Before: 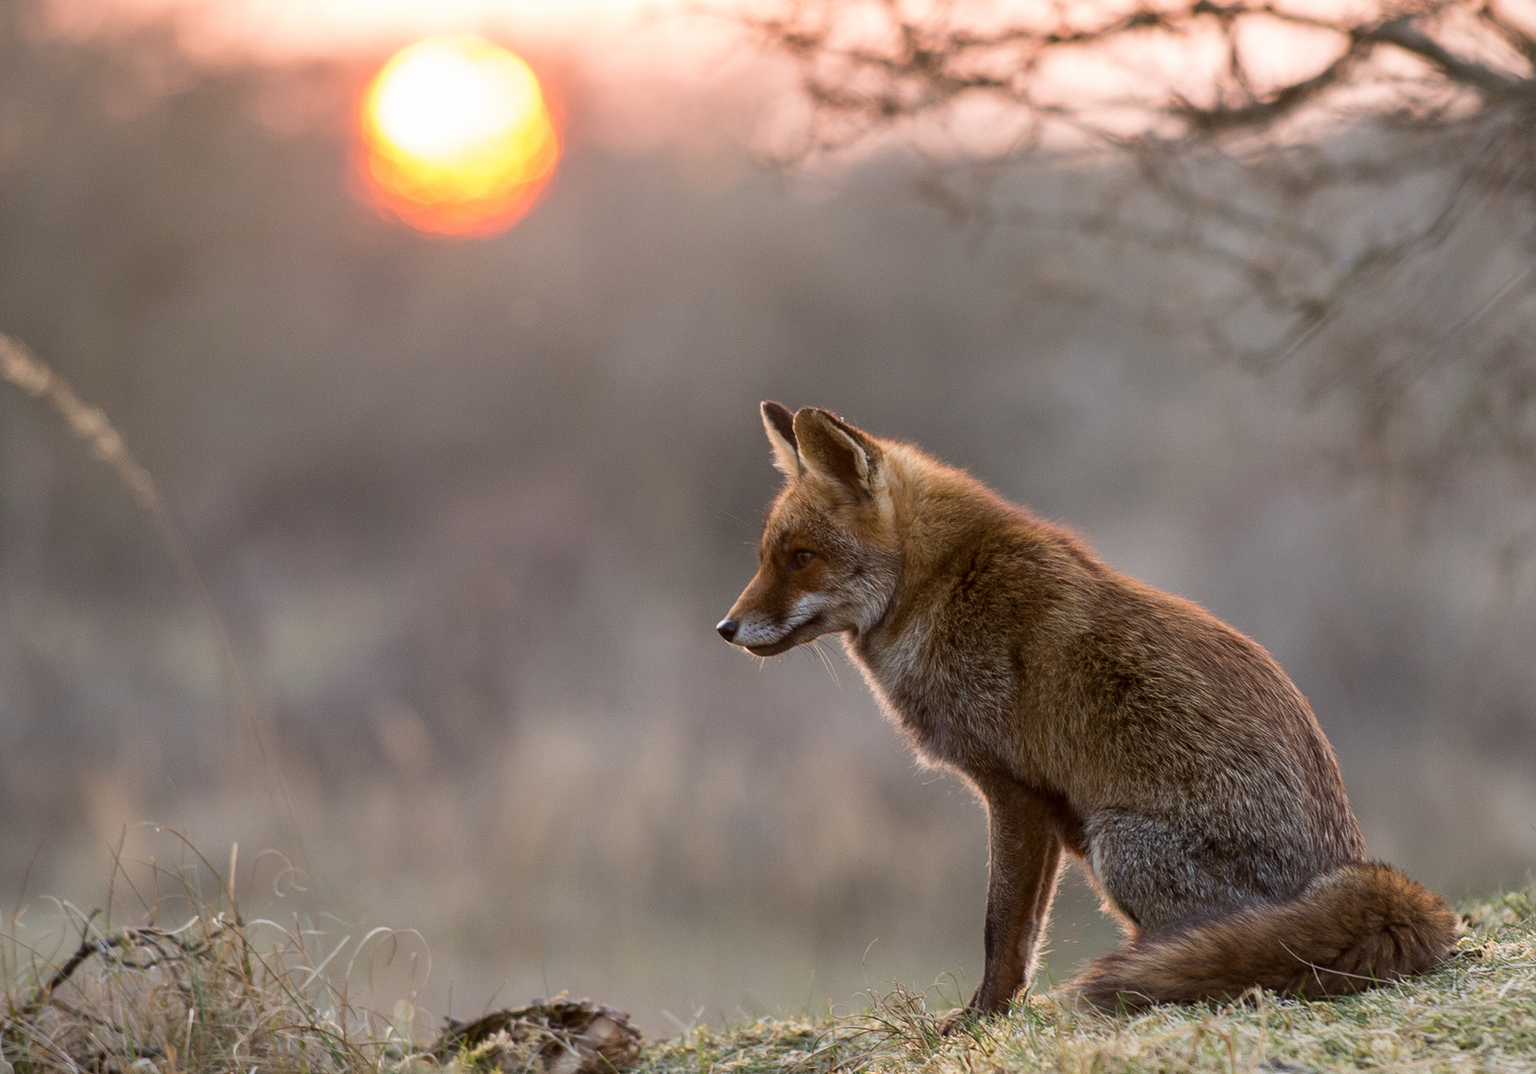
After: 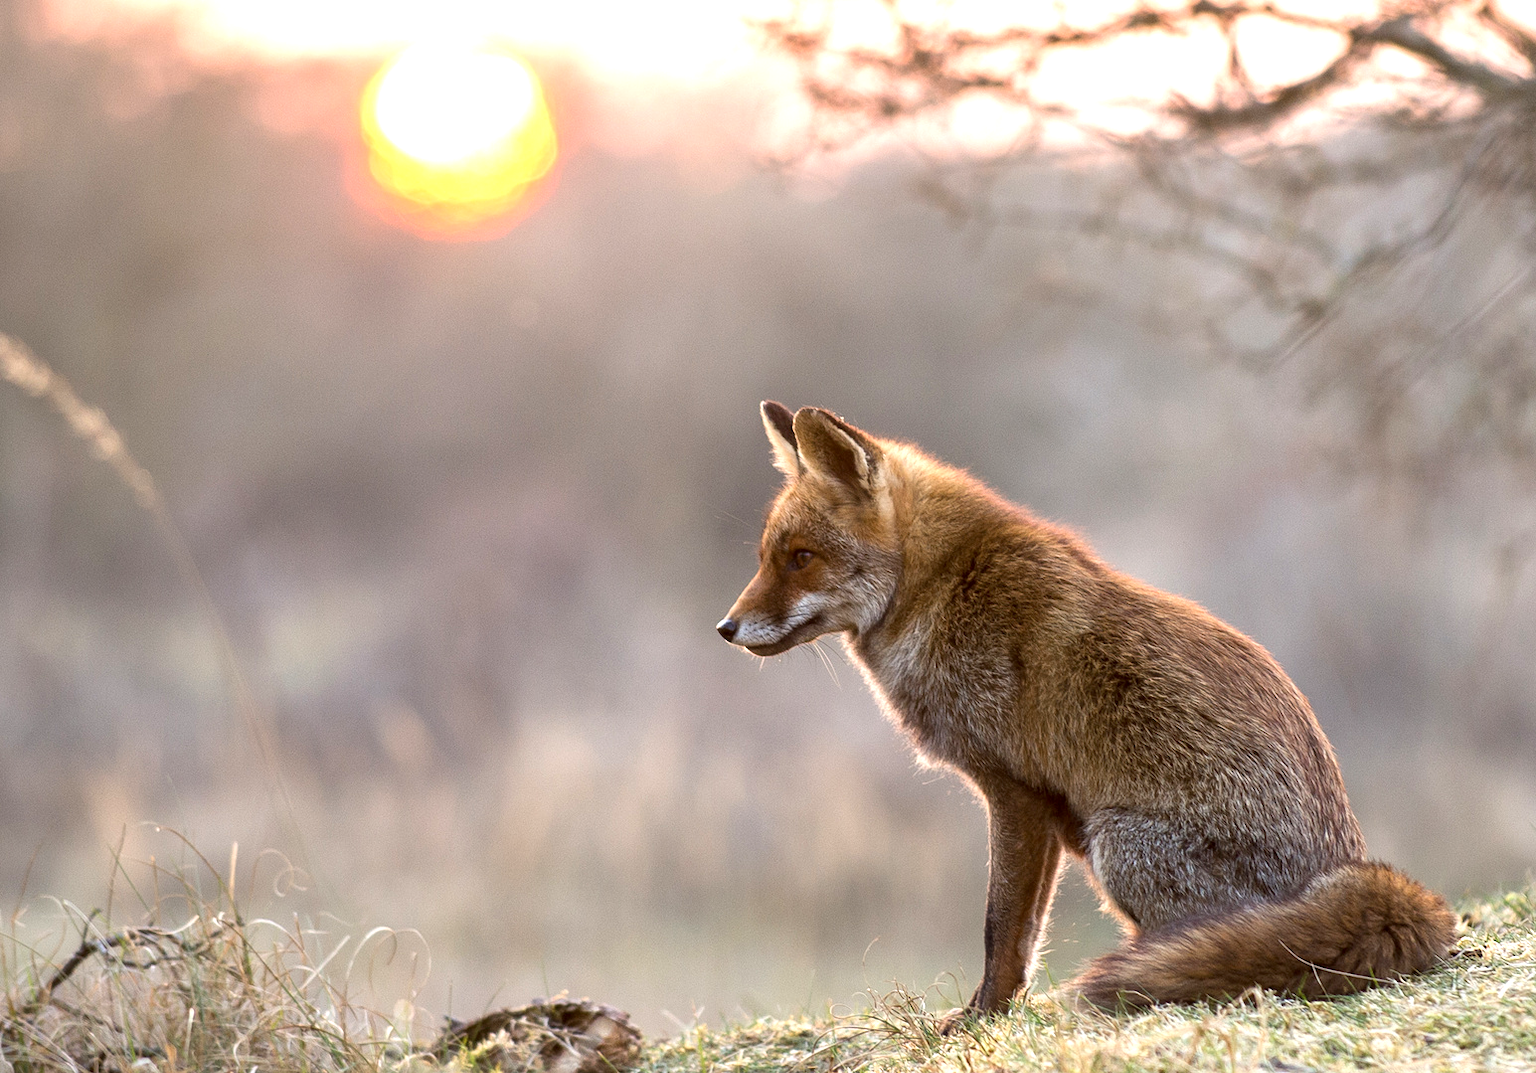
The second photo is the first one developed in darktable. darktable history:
exposure: black level correction 0.001, exposure 0.956 EV, compensate exposure bias true, compensate highlight preservation false
